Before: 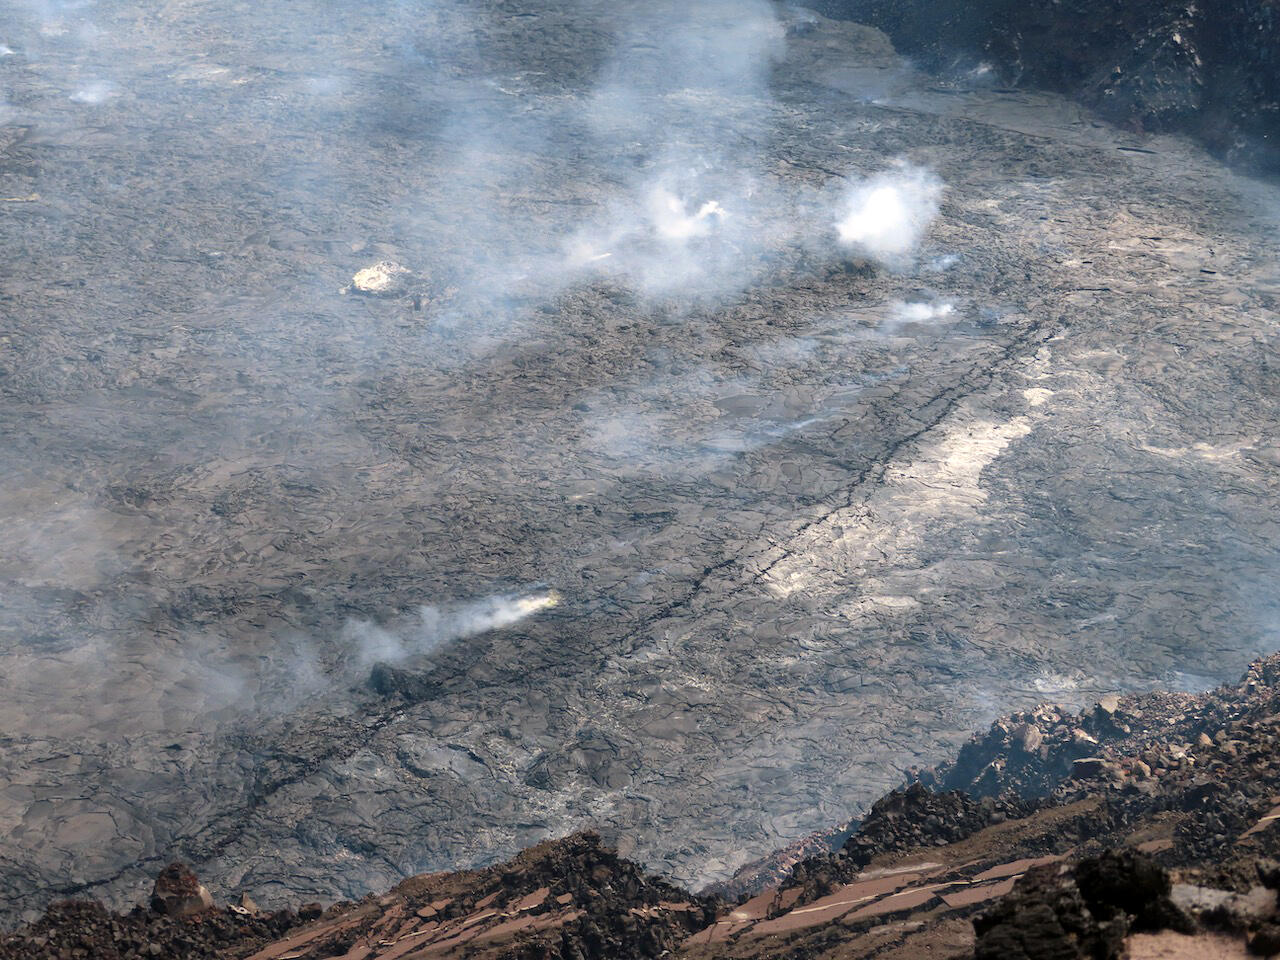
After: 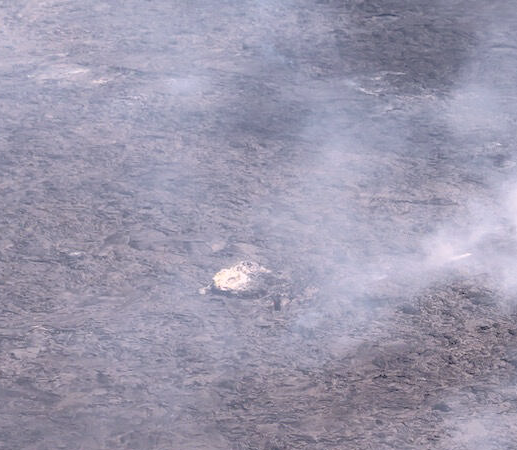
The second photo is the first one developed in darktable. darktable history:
crop and rotate: left 11.015%, top 0.048%, right 48.559%, bottom 53.038%
tone curve: curves: ch0 [(0, 0) (0.126, 0.061) (0.362, 0.382) (0.498, 0.498) (0.706, 0.712) (1, 1)]; ch1 [(0, 0) (0.5, 0.522) (0.55, 0.586) (1, 1)]; ch2 [(0, 0) (0.44, 0.424) (0.5, 0.482) (0.537, 0.538) (1, 1)], color space Lab, independent channels, preserve colors none
contrast brightness saturation: contrast -0.052, saturation -0.397
